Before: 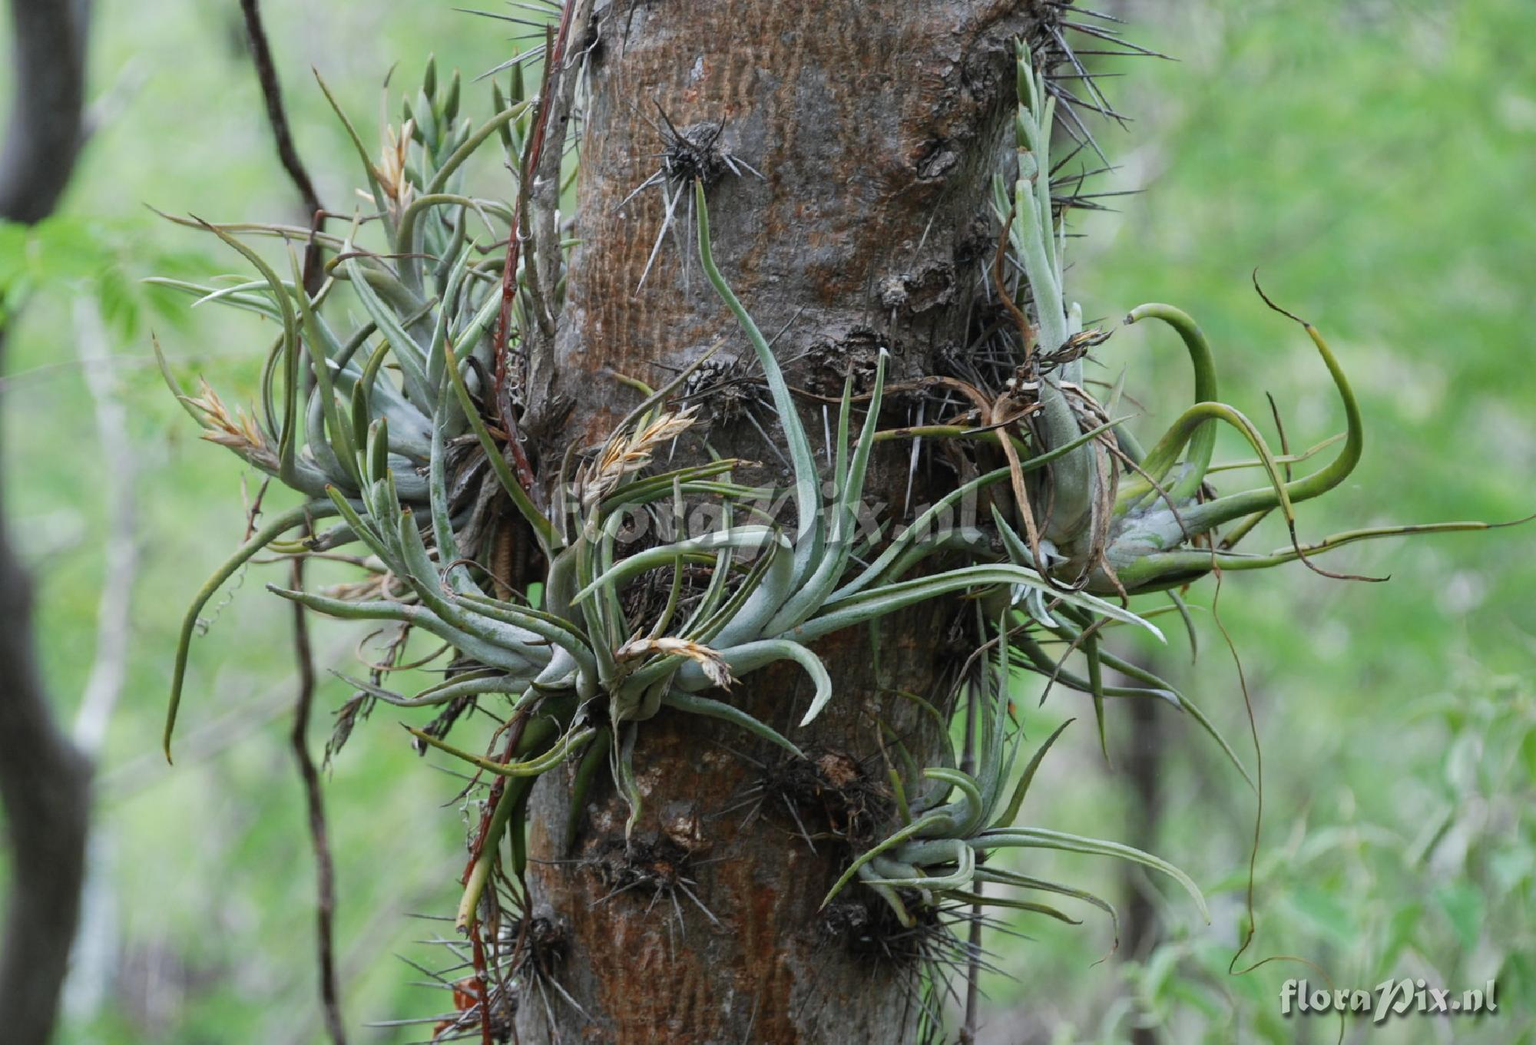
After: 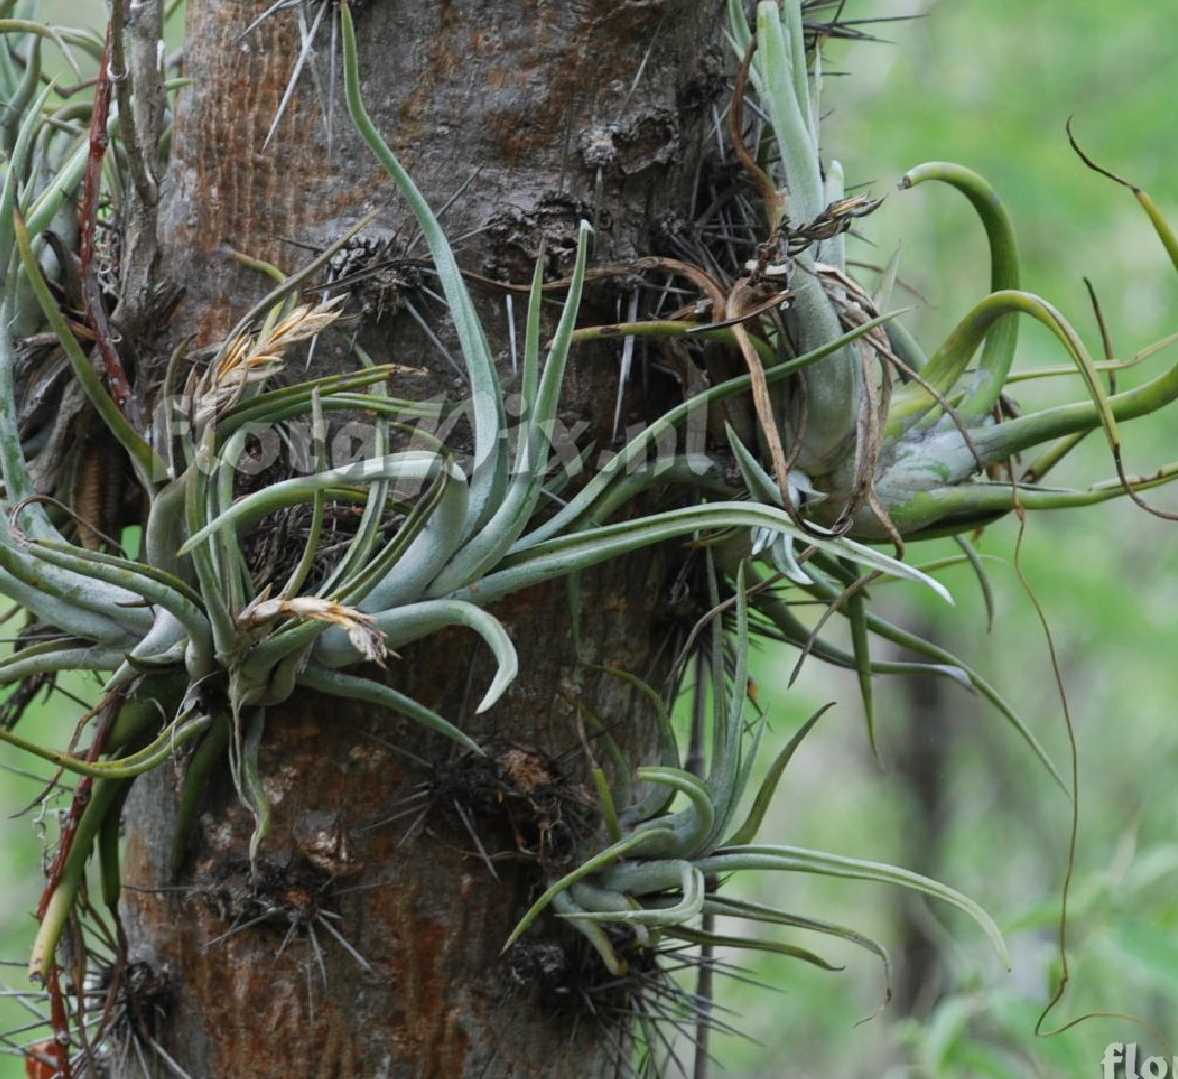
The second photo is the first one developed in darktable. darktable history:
crop and rotate: left 28.287%, top 17.171%, right 12.789%, bottom 3.51%
